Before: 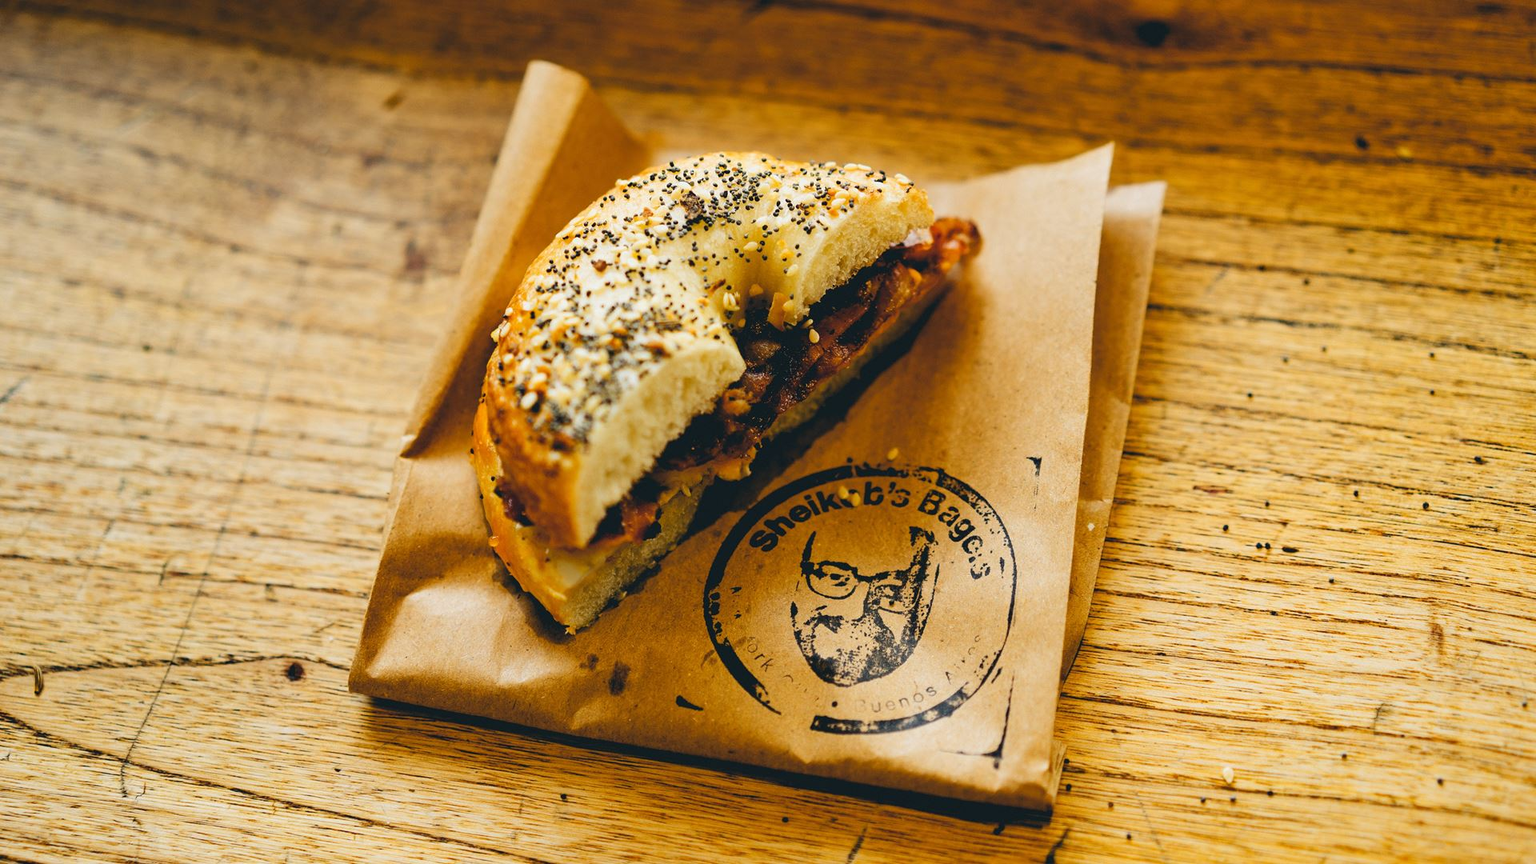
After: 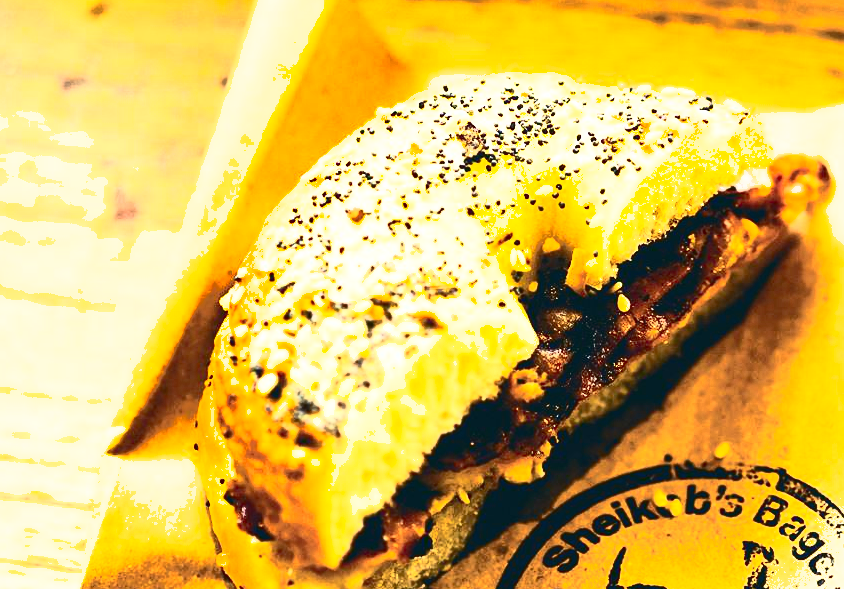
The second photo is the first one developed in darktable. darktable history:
contrast brightness saturation: contrast 0.938, brightness 0.203
exposure: exposure 1.146 EV, compensate highlight preservation false
shadows and highlights: on, module defaults
crop: left 20.524%, top 10.913%, right 35.483%, bottom 34.535%
